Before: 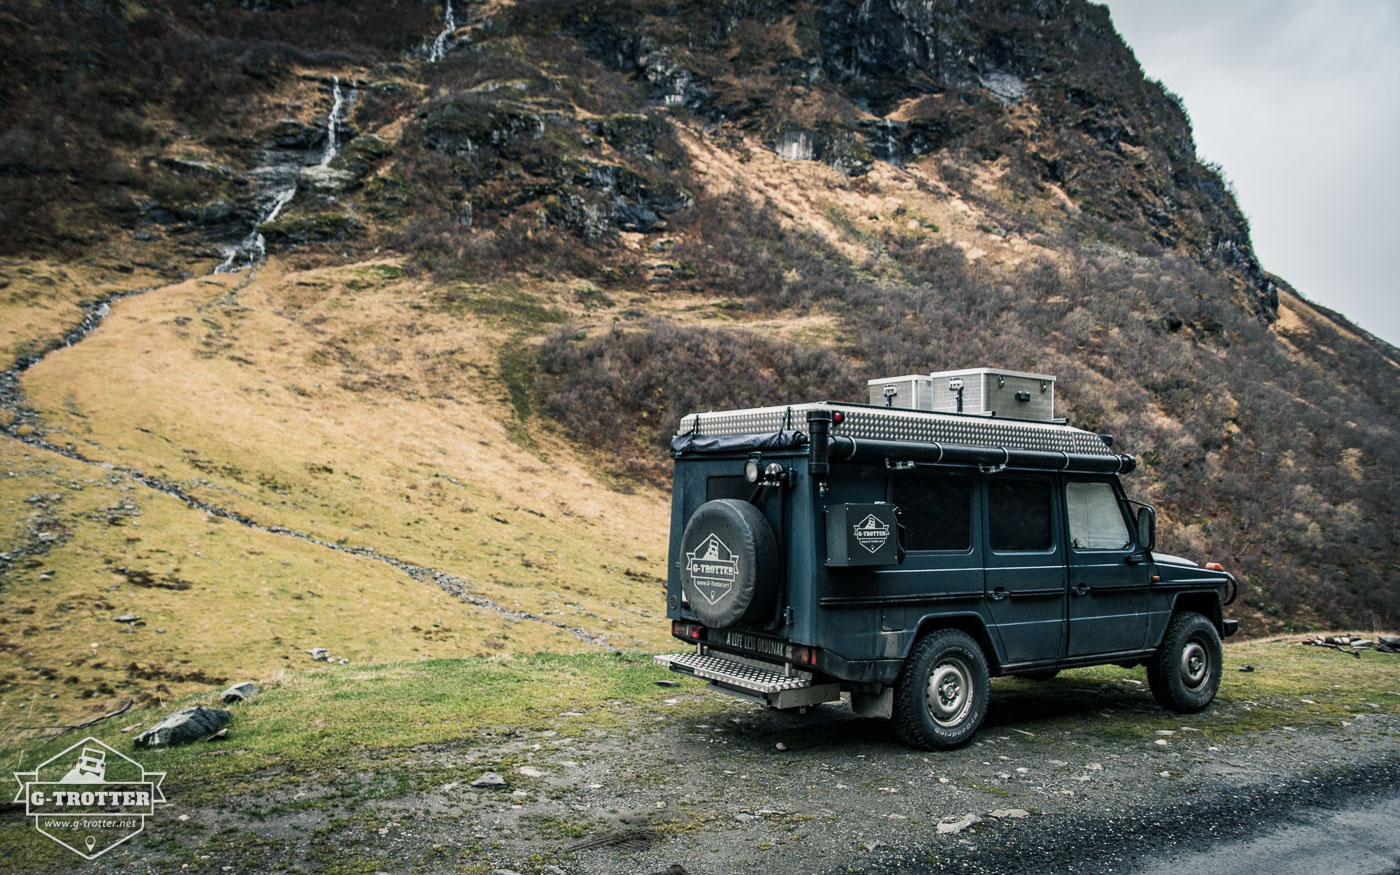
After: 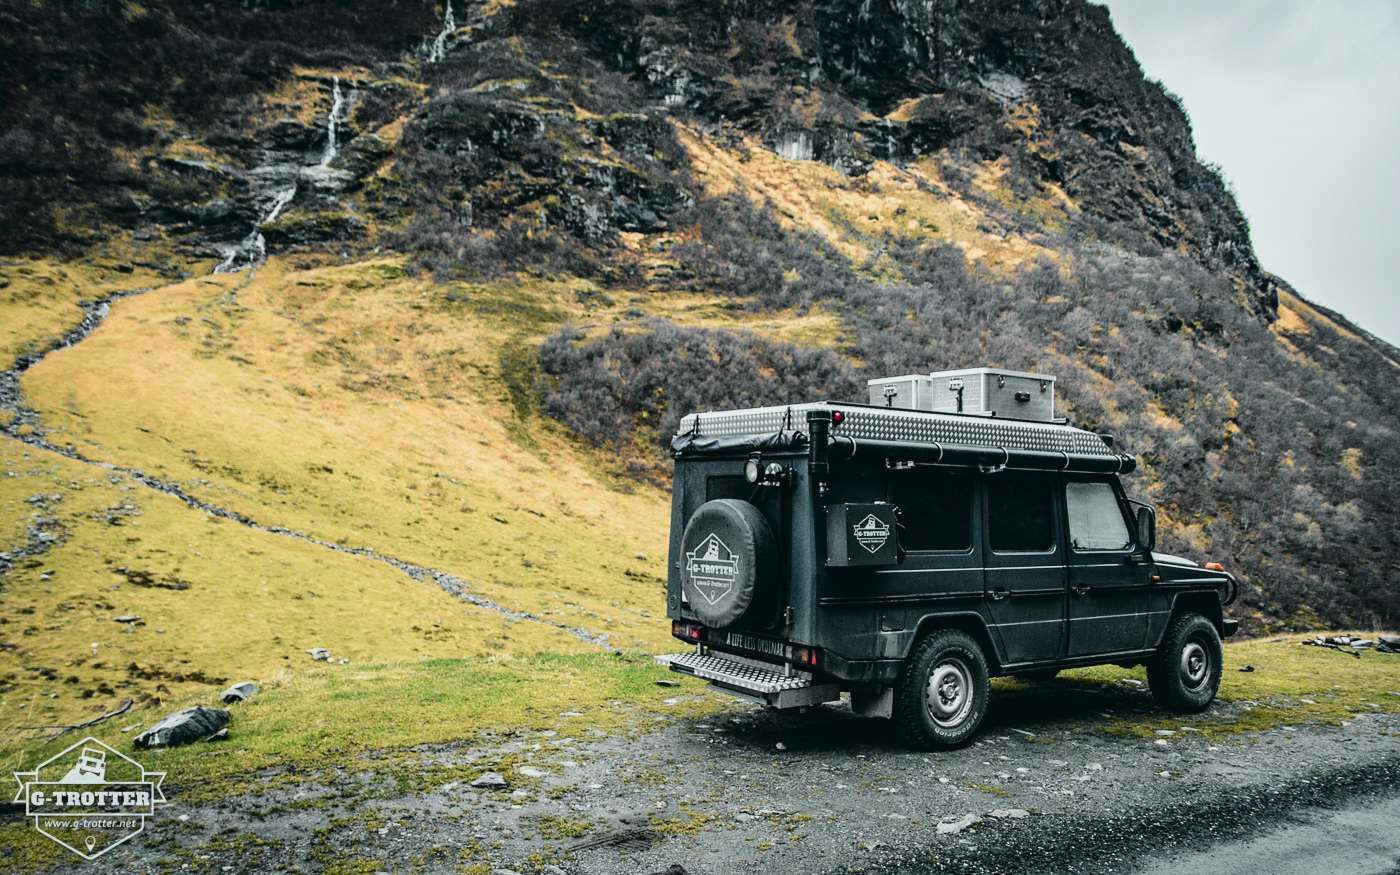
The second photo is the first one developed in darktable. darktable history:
exposure: black level correction 0.001, exposure -0.205 EV, compensate highlight preservation false
tone curve: curves: ch0 [(0.001, 0.029) (0.084, 0.074) (0.162, 0.165) (0.304, 0.382) (0.466, 0.576) (0.654, 0.741) (0.848, 0.906) (0.984, 0.963)]; ch1 [(0, 0) (0.34, 0.235) (0.46, 0.46) (0.515, 0.502) (0.553, 0.567) (0.764, 0.815) (1, 1)]; ch2 [(0, 0) (0.44, 0.458) (0.479, 0.492) (0.524, 0.507) (0.547, 0.579) (0.673, 0.712) (1, 1)], color space Lab, independent channels, preserve colors none
